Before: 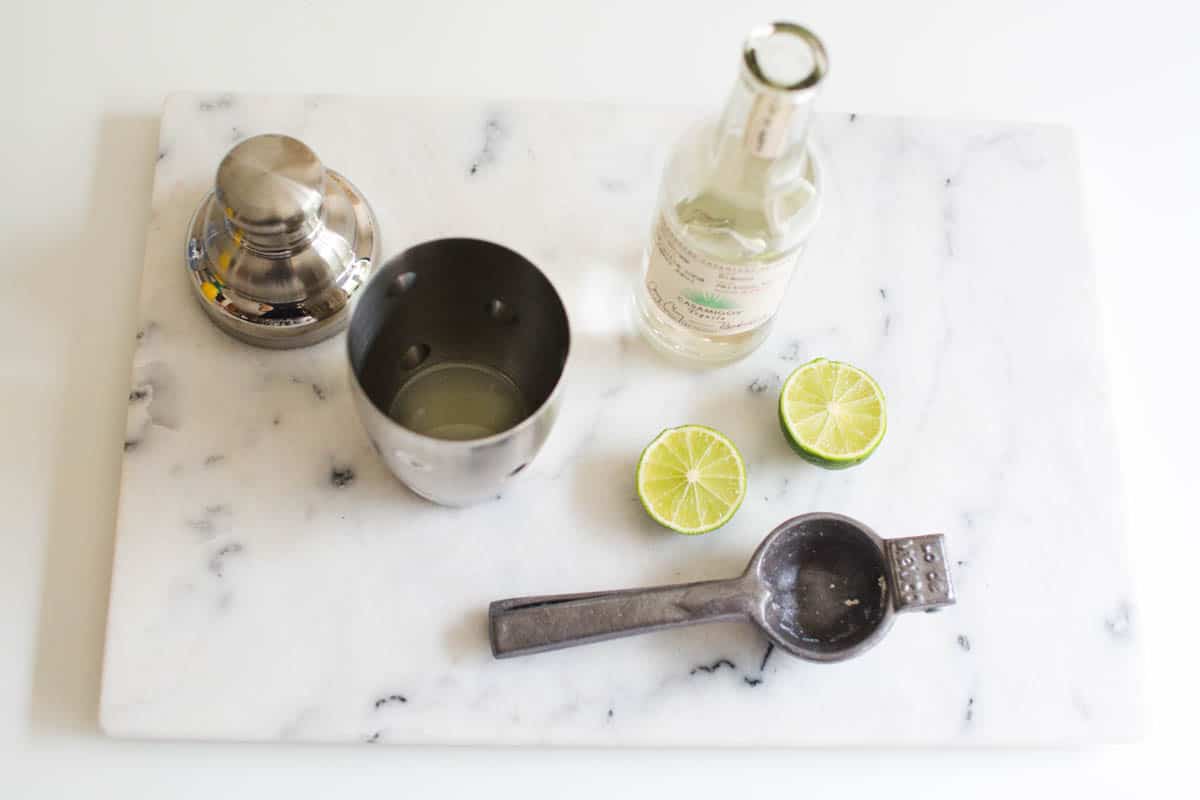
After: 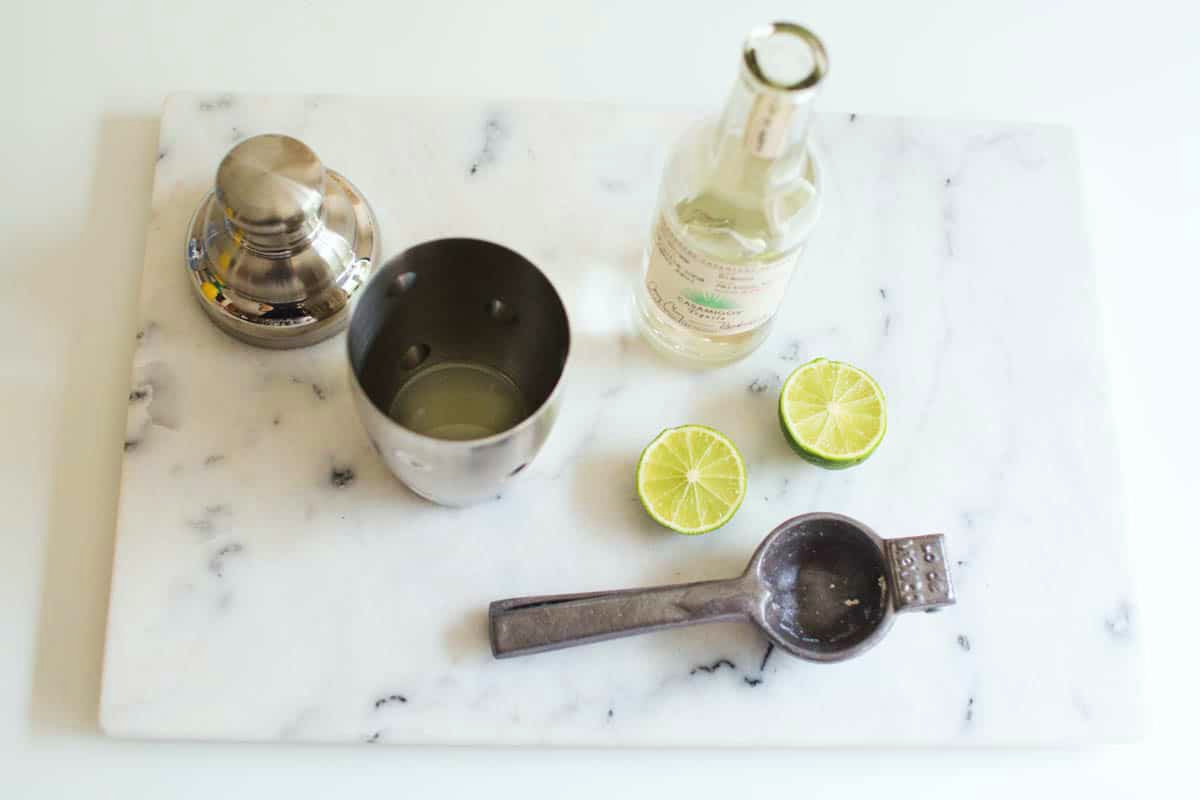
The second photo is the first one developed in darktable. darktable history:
white balance: red 0.978, blue 0.999
velvia: on, module defaults
exposure: compensate exposure bias true, compensate highlight preservation false
color correction: saturation 0.99
